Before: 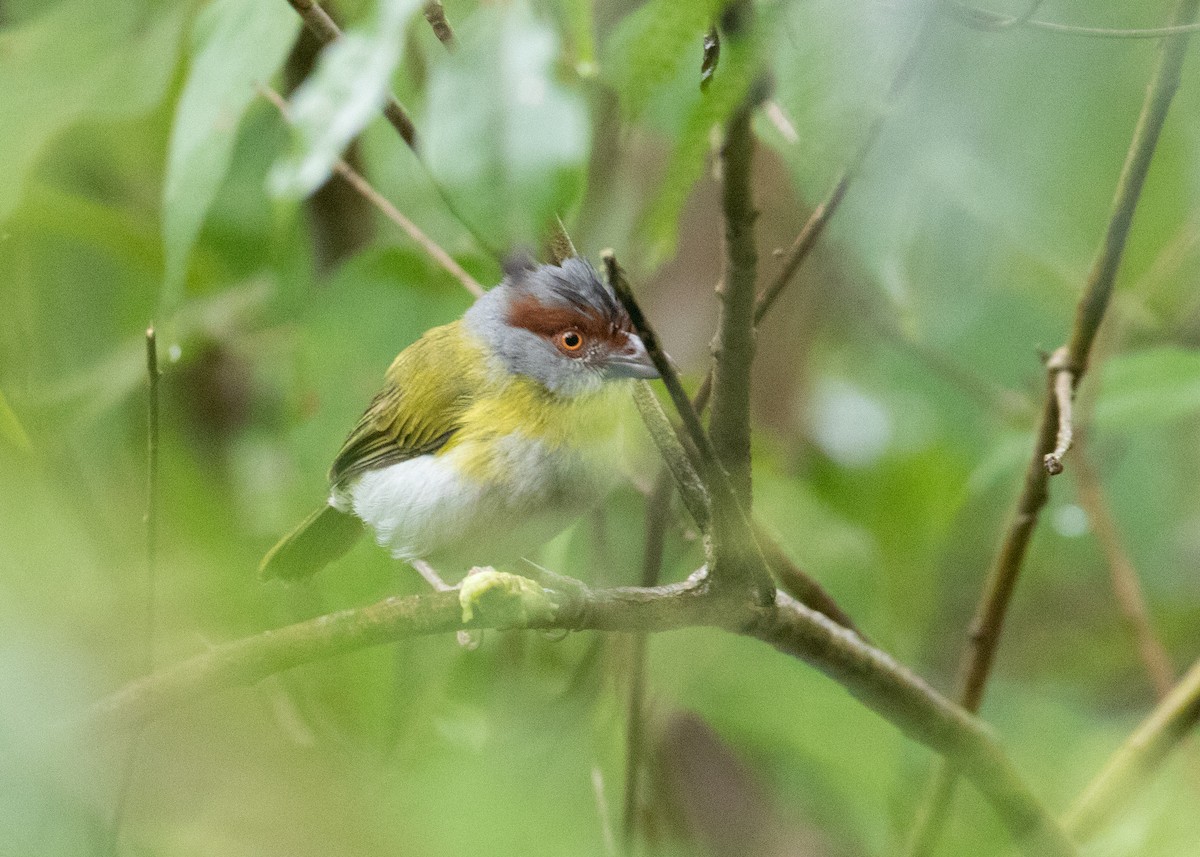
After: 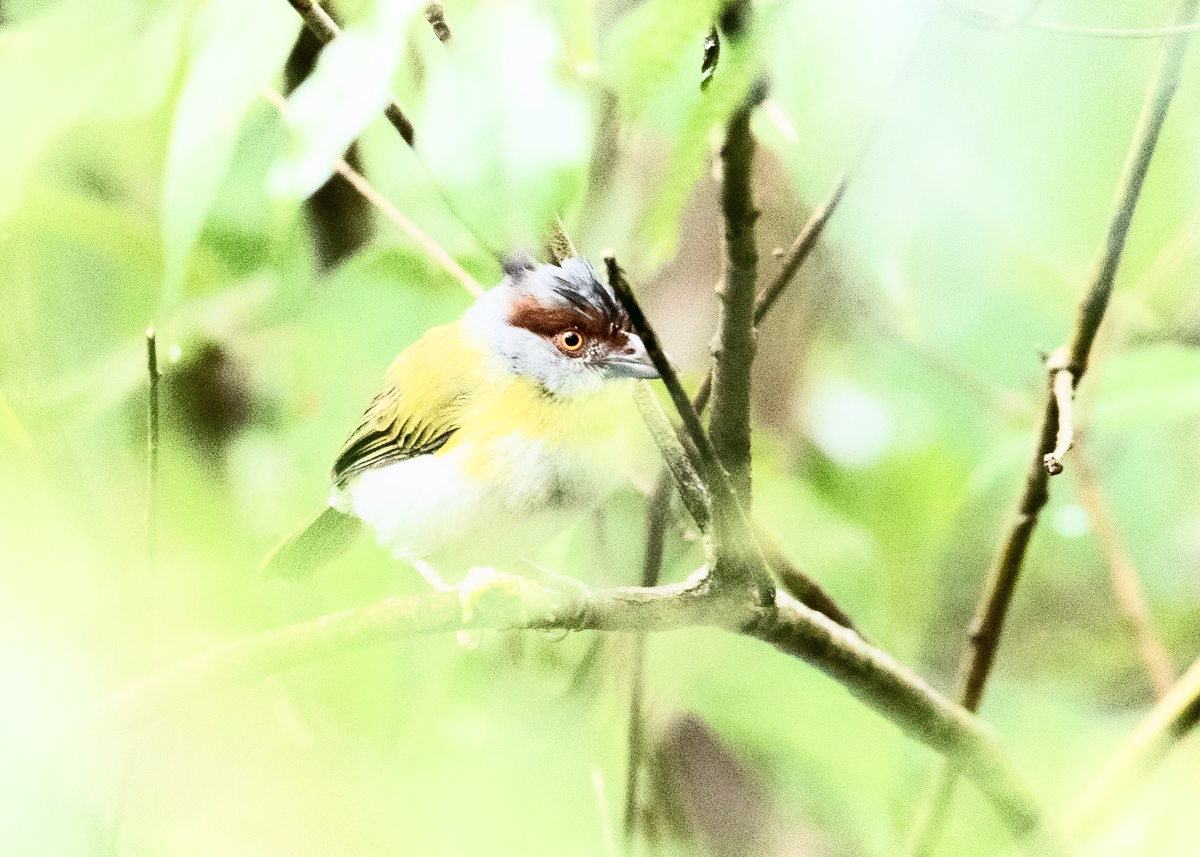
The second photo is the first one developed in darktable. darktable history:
shadows and highlights: shadows -63.82, white point adjustment -5.06, highlights 61.97
contrast brightness saturation: contrast 0.287
base curve: curves: ch0 [(0, 0) (0.557, 0.834) (1, 1)], preserve colors none
